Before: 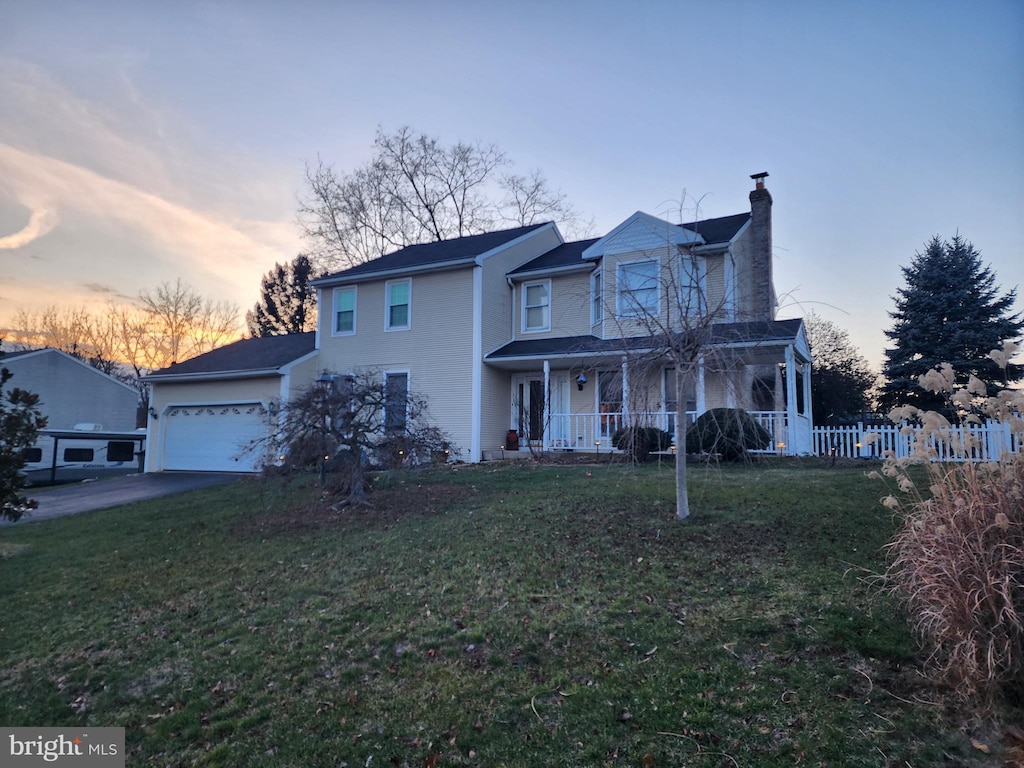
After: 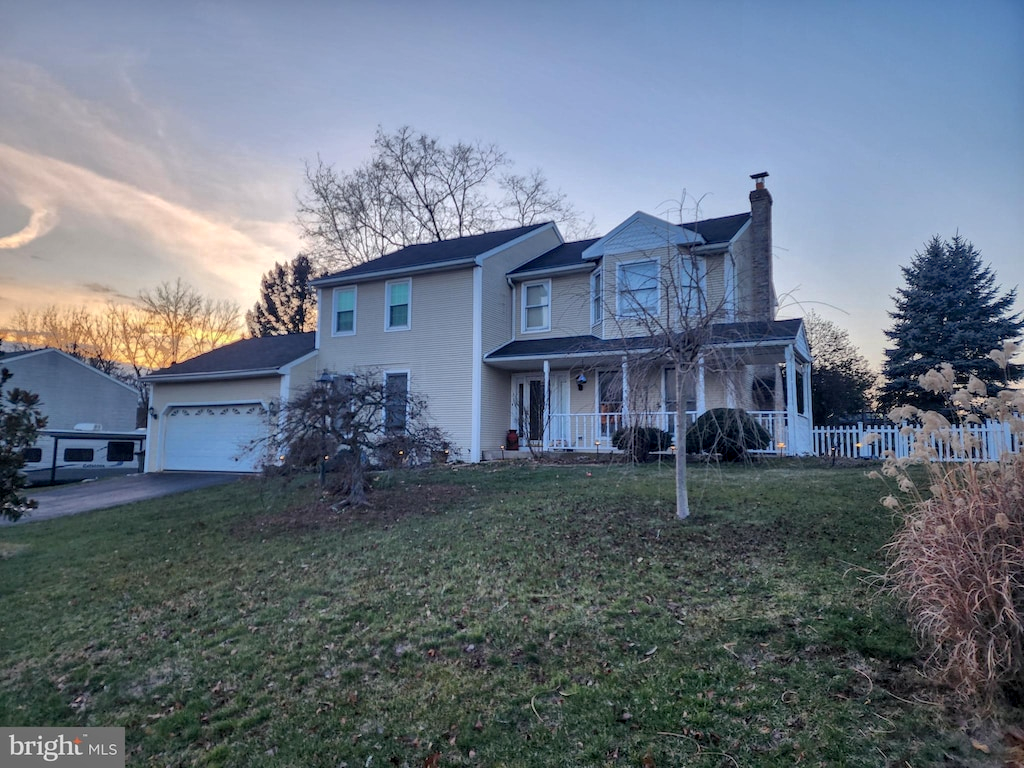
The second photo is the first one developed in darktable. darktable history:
local contrast: detail 130%
tone equalizer: edges refinement/feathering 500, mask exposure compensation -1.57 EV, preserve details no
shadows and highlights: highlights color adjustment 56.45%
